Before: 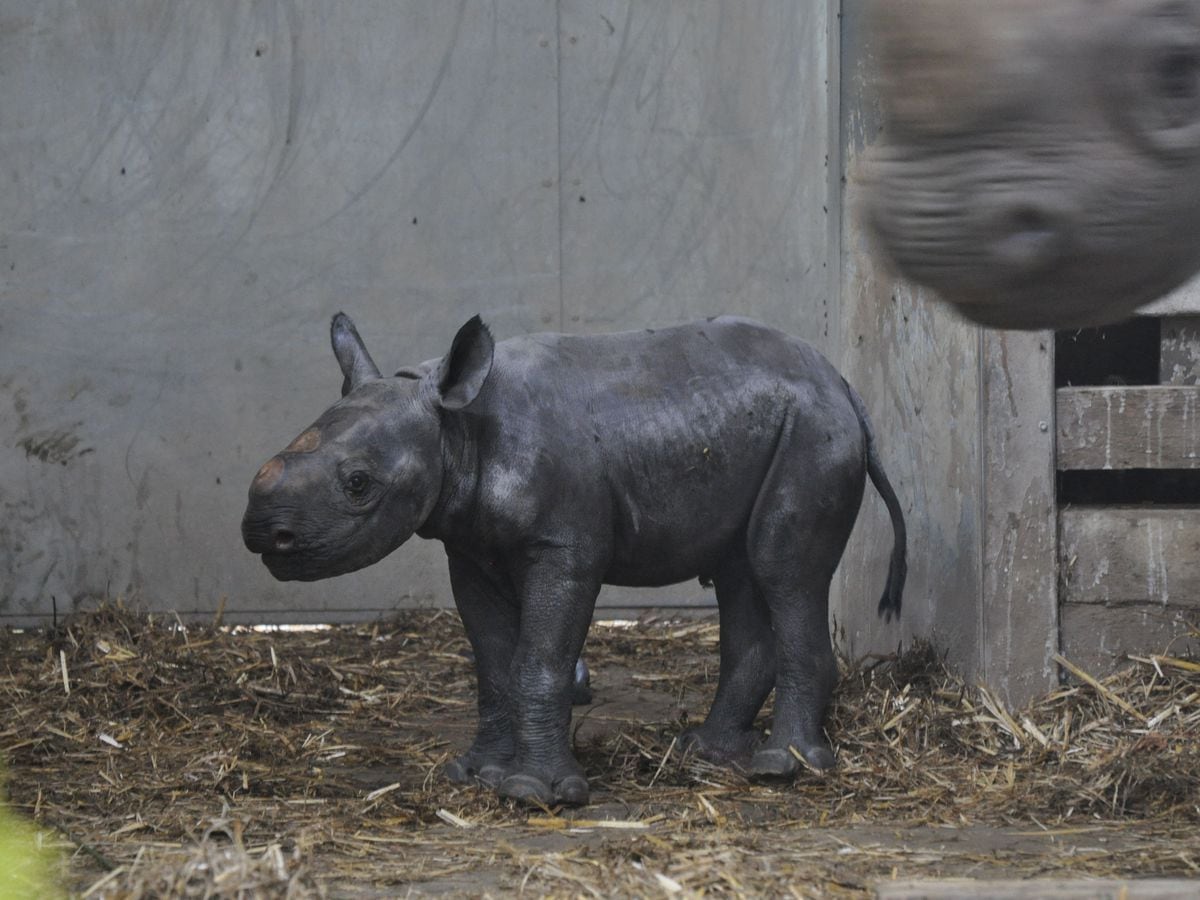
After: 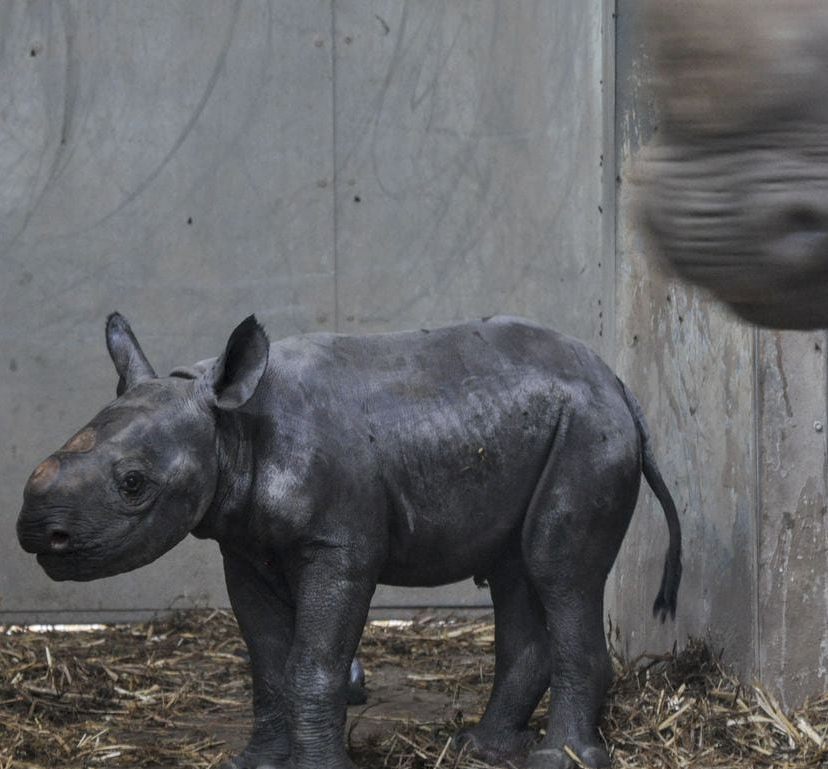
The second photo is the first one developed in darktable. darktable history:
local contrast: on, module defaults
crop: left 18.769%, right 12.178%, bottom 14.46%
